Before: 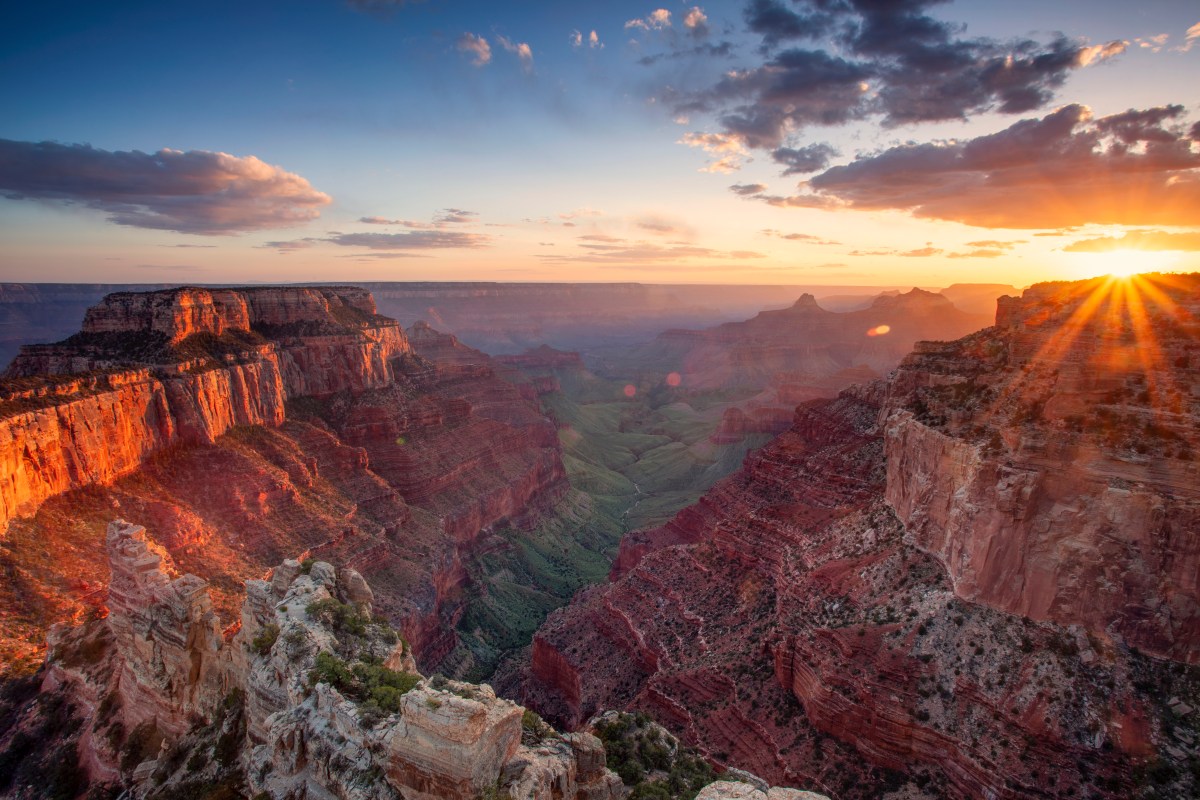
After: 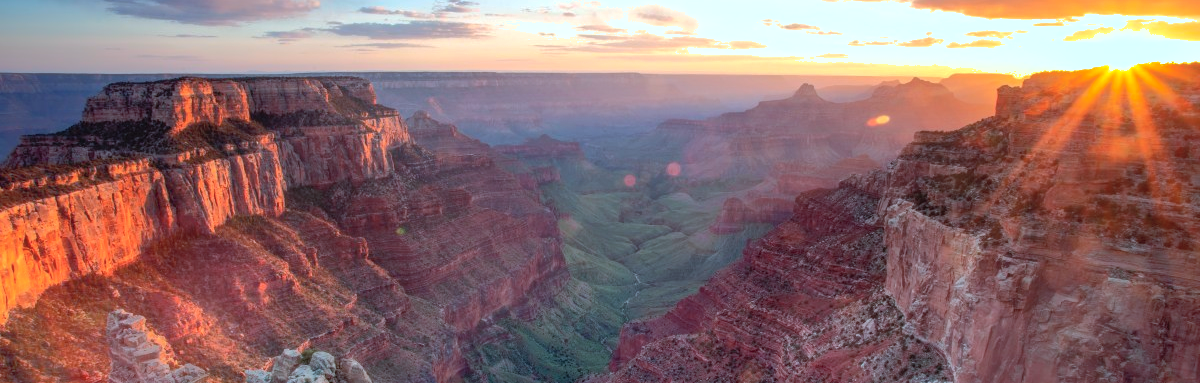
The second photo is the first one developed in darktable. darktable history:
color correction: highlights a* -10.63, highlights b* -18.88
contrast brightness saturation: contrast 0.154, brightness 0.053
crop and rotate: top 26.445%, bottom 25.588%
shadows and highlights: shadows 59.09, highlights -59.98
tone equalizer: -8 EV -0.403 EV, -7 EV -0.384 EV, -6 EV -0.346 EV, -5 EV -0.251 EV, -3 EV 0.196 EV, -2 EV 0.354 EV, -1 EV 0.393 EV, +0 EV 0.392 EV, mask exposure compensation -0.509 EV
